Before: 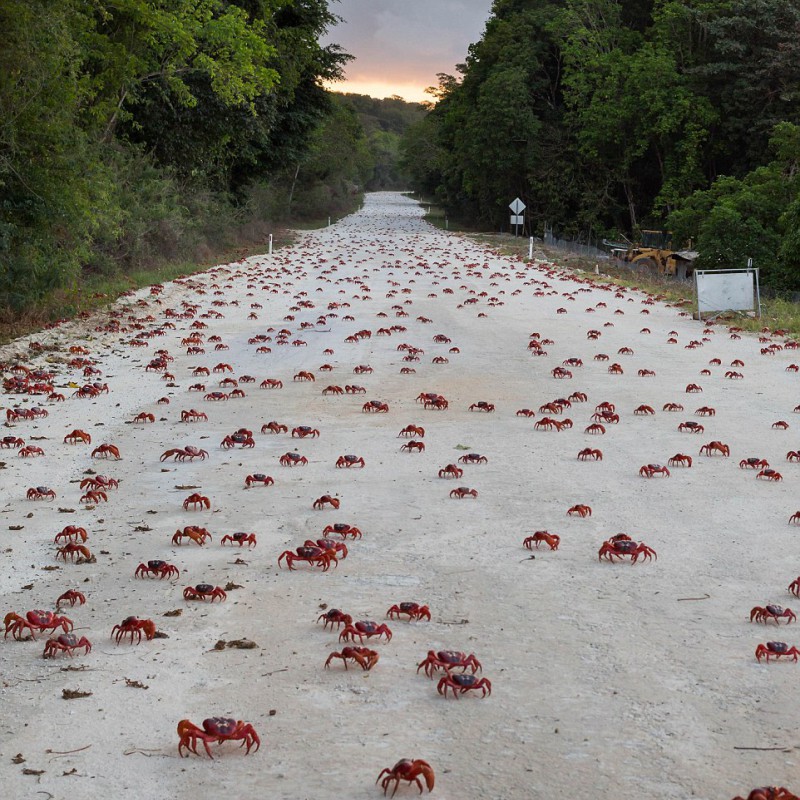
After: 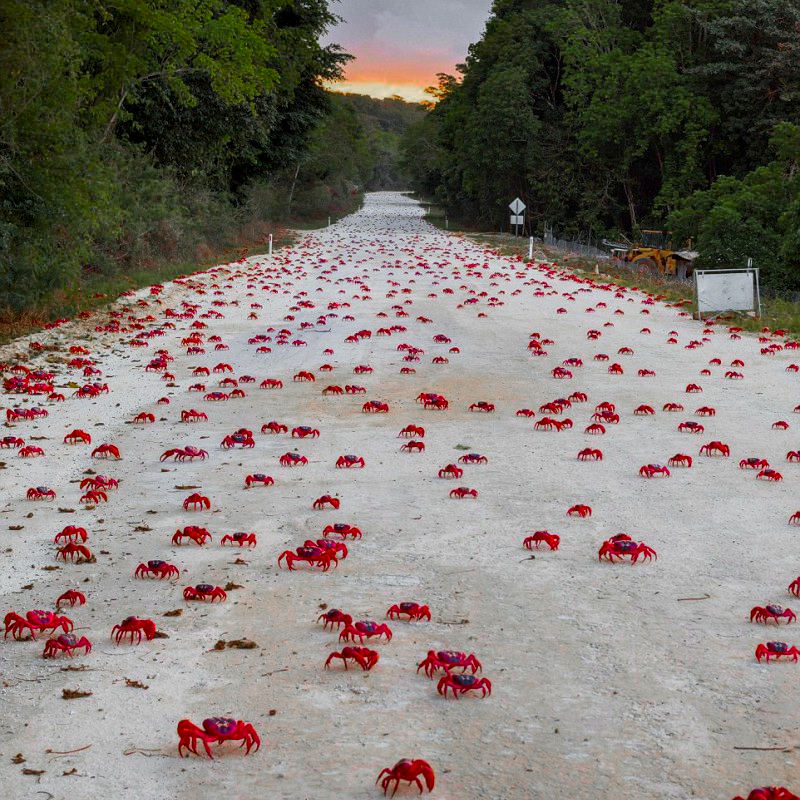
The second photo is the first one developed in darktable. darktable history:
local contrast: on, module defaults
color zones: curves: ch0 [(0, 0.48) (0.209, 0.398) (0.305, 0.332) (0.429, 0.493) (0.571, 0.5) (0.714, 0.5) (0.857, 0.5) (1, 0.48)]; ch1 [(0, 0.736) (0.143, 0.625) (0.225, 0.371) (0.429, 0.256) (0.571, 0.241) (0.714, 0.213) (0.857, 0.48) (1, 0.736)]; ch2 [(0, 0.448) (0.143, 0.498) (0.286, 0.5) (0.429, 0.5) (0.571, 0.5) (0.714, 0.5) (0.857, 0.5) (1, 0.448)]
color correction: saturation 1.8
